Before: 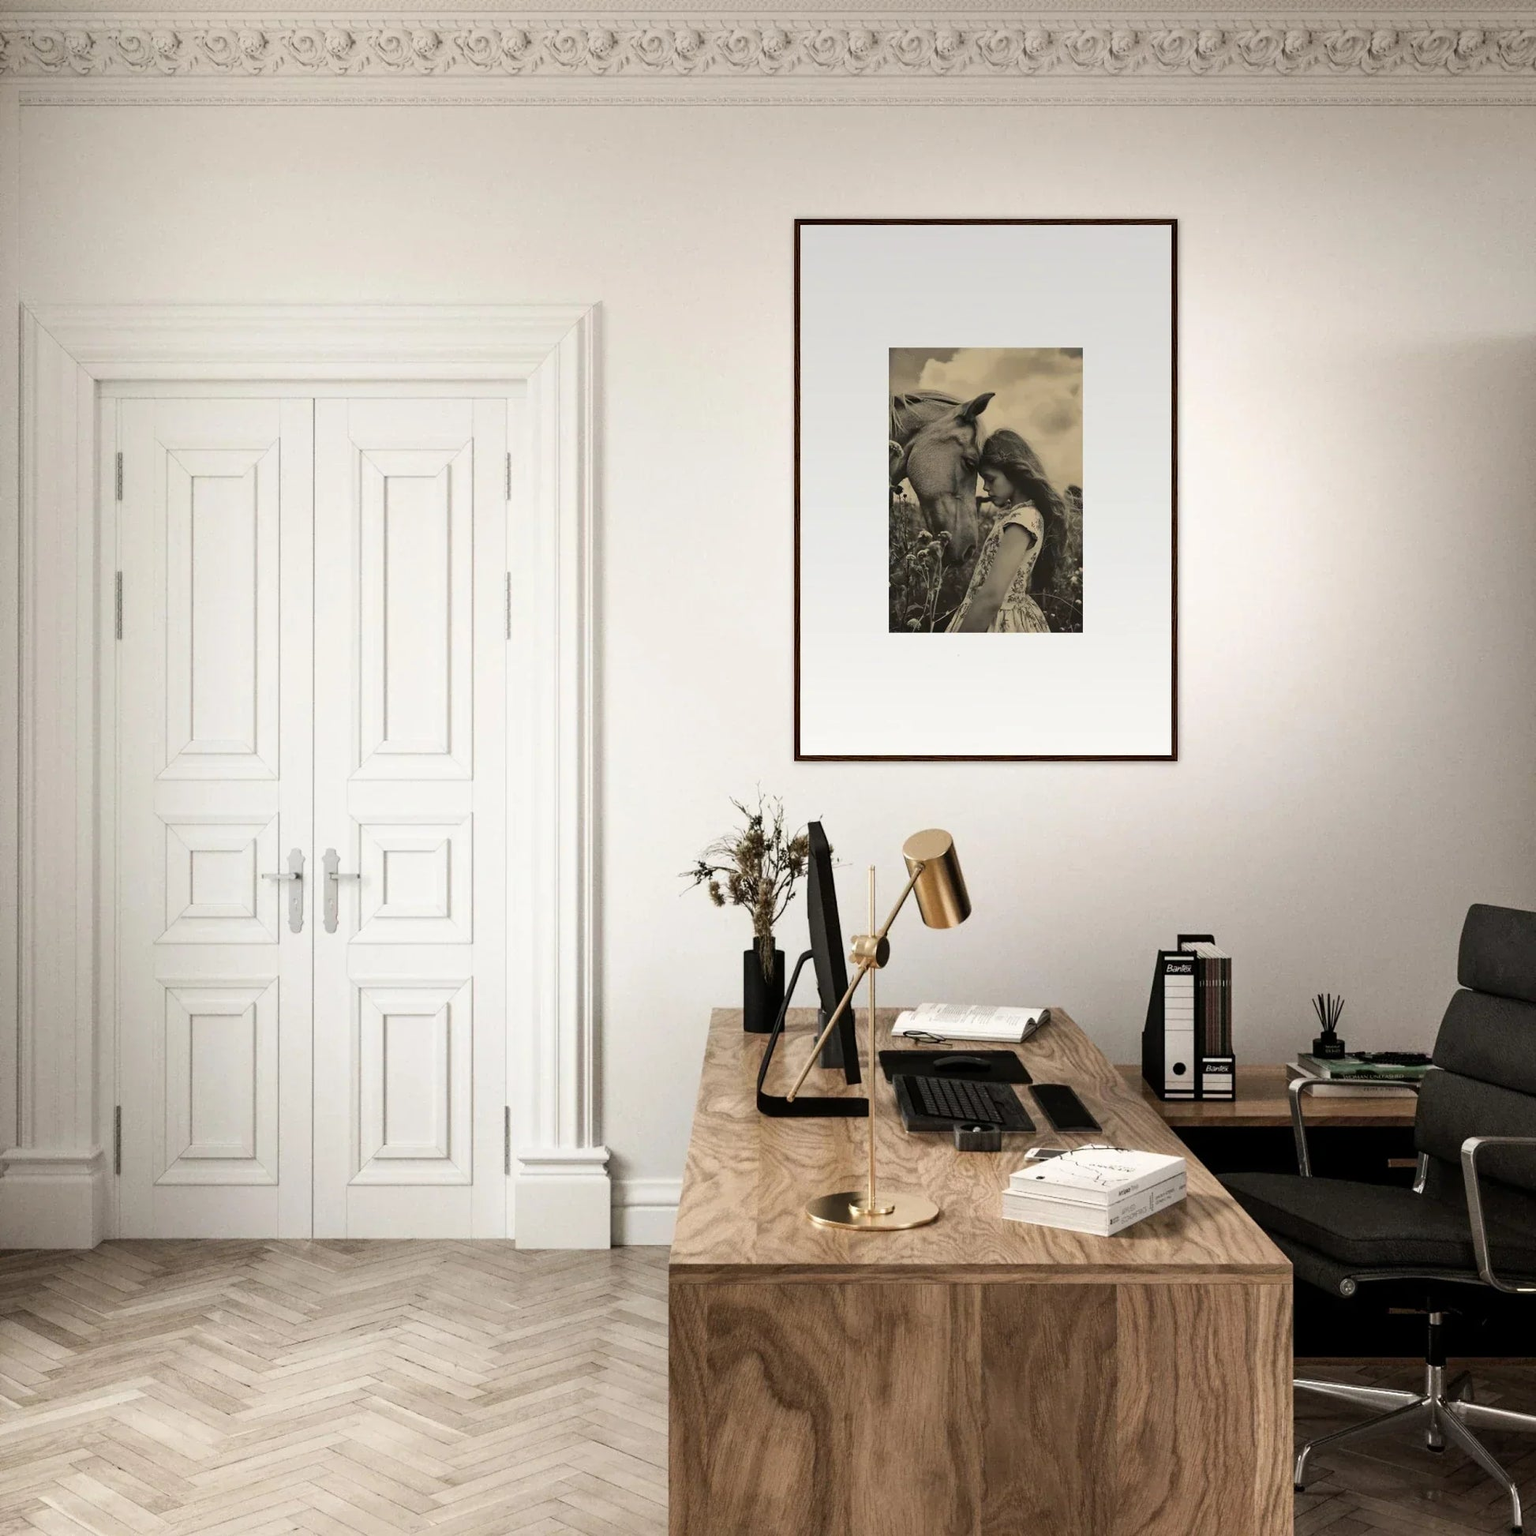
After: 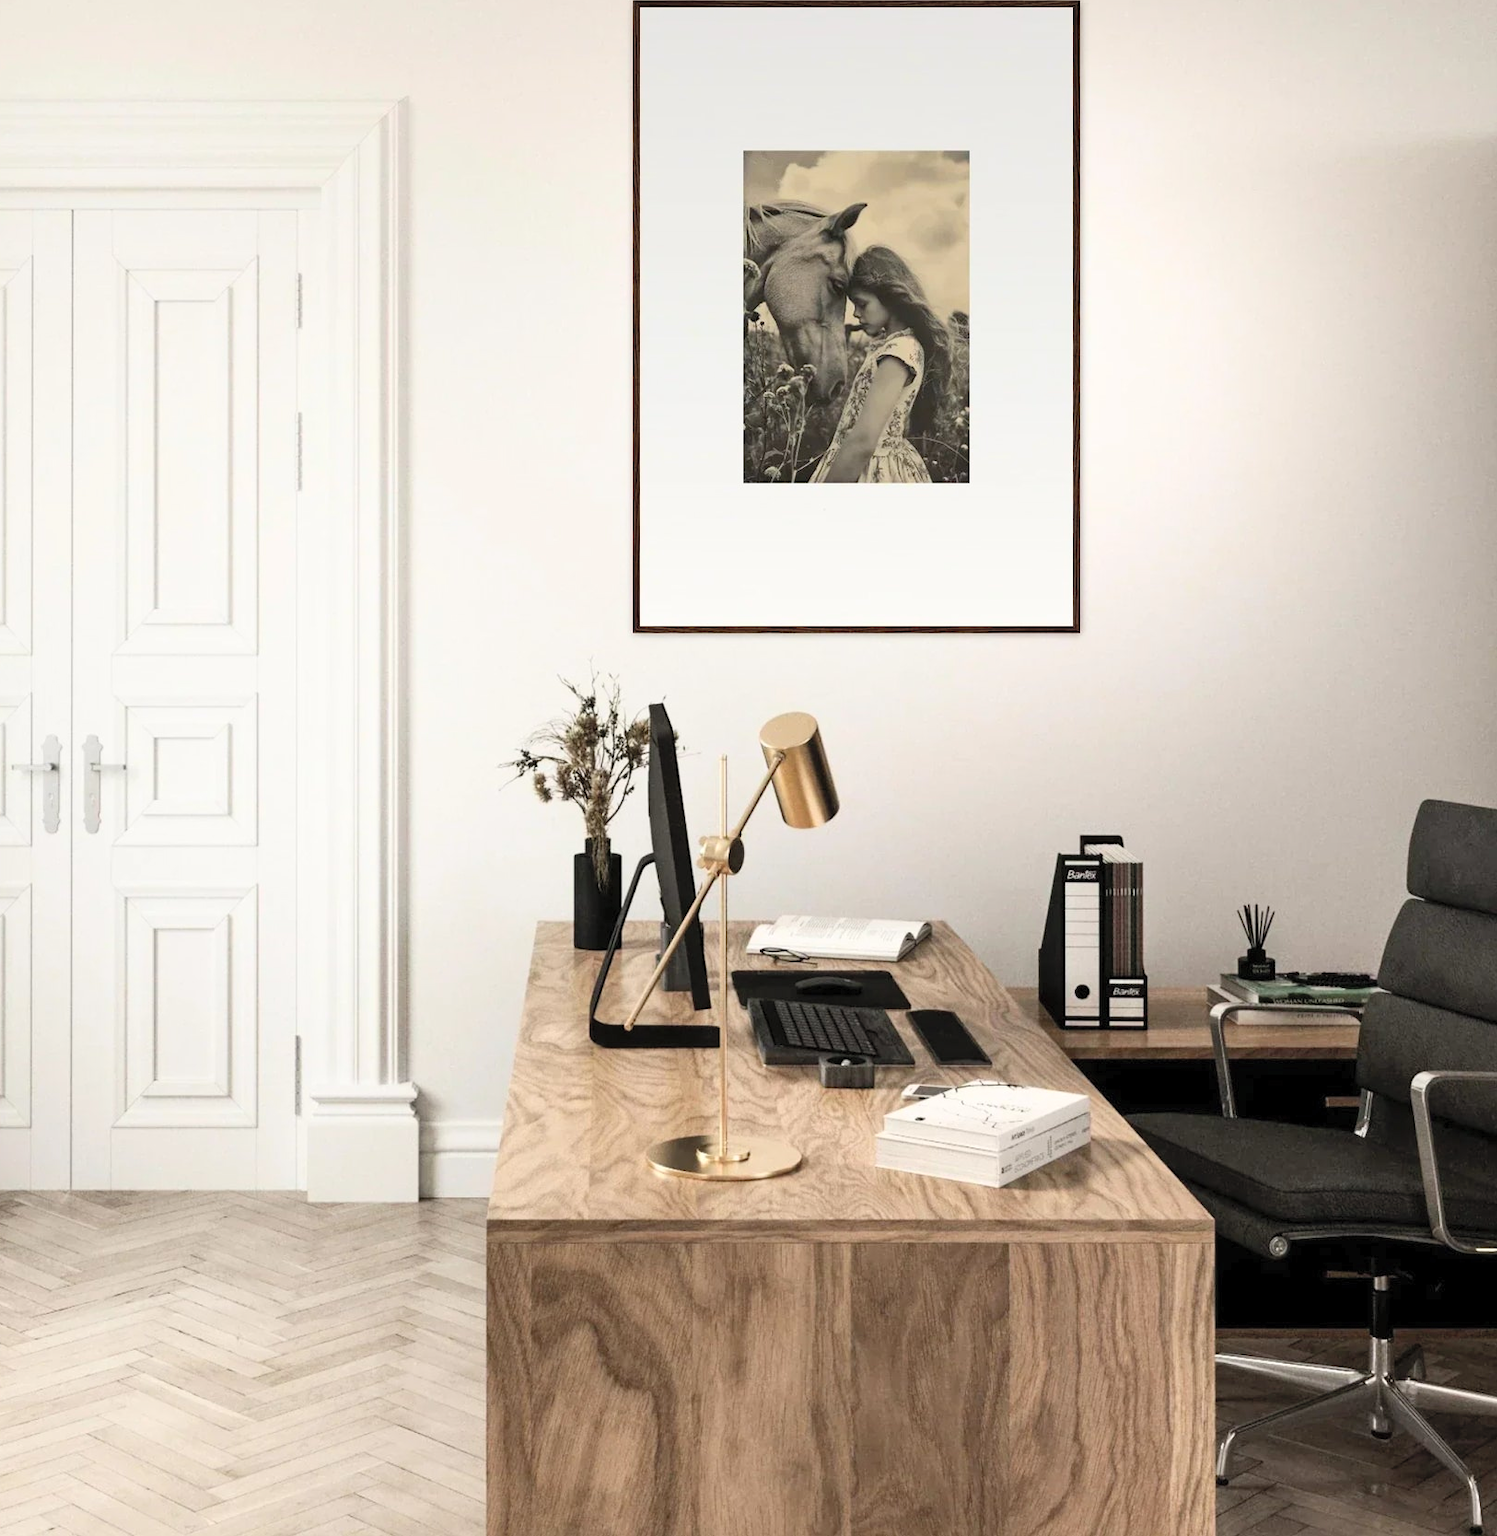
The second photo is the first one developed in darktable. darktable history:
crop: left 16.407%, top 14.249%
contrast brightness saturation: contrast 0.138, brightness 0.223
